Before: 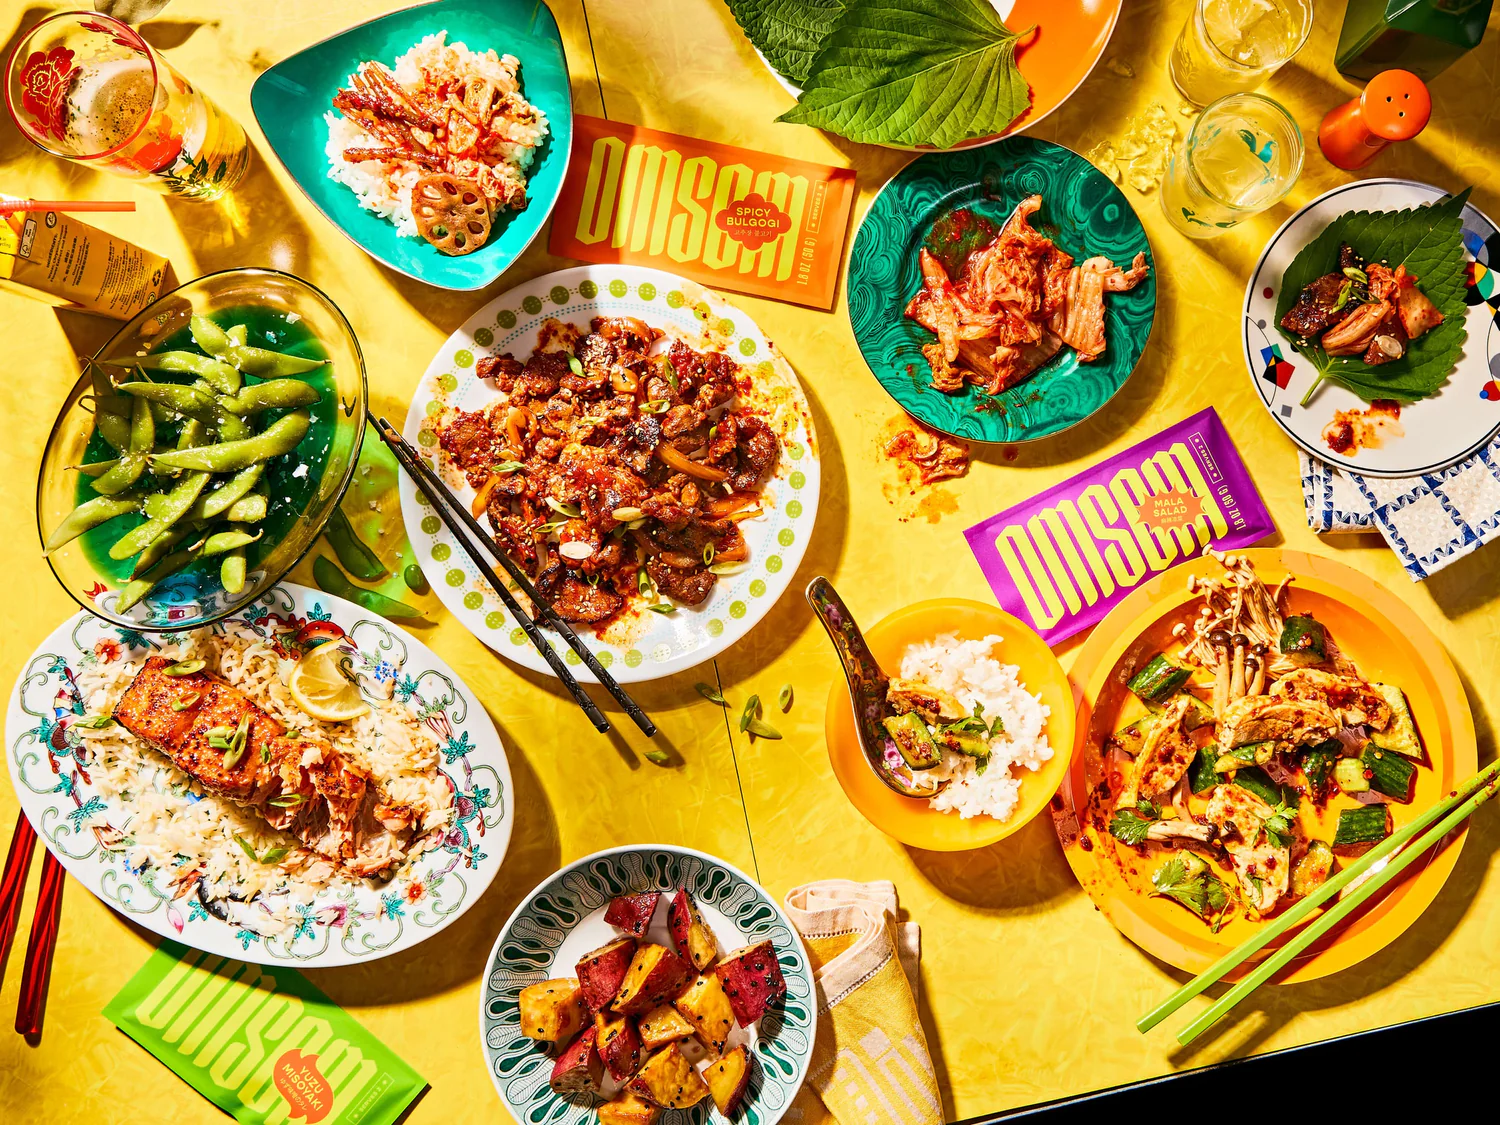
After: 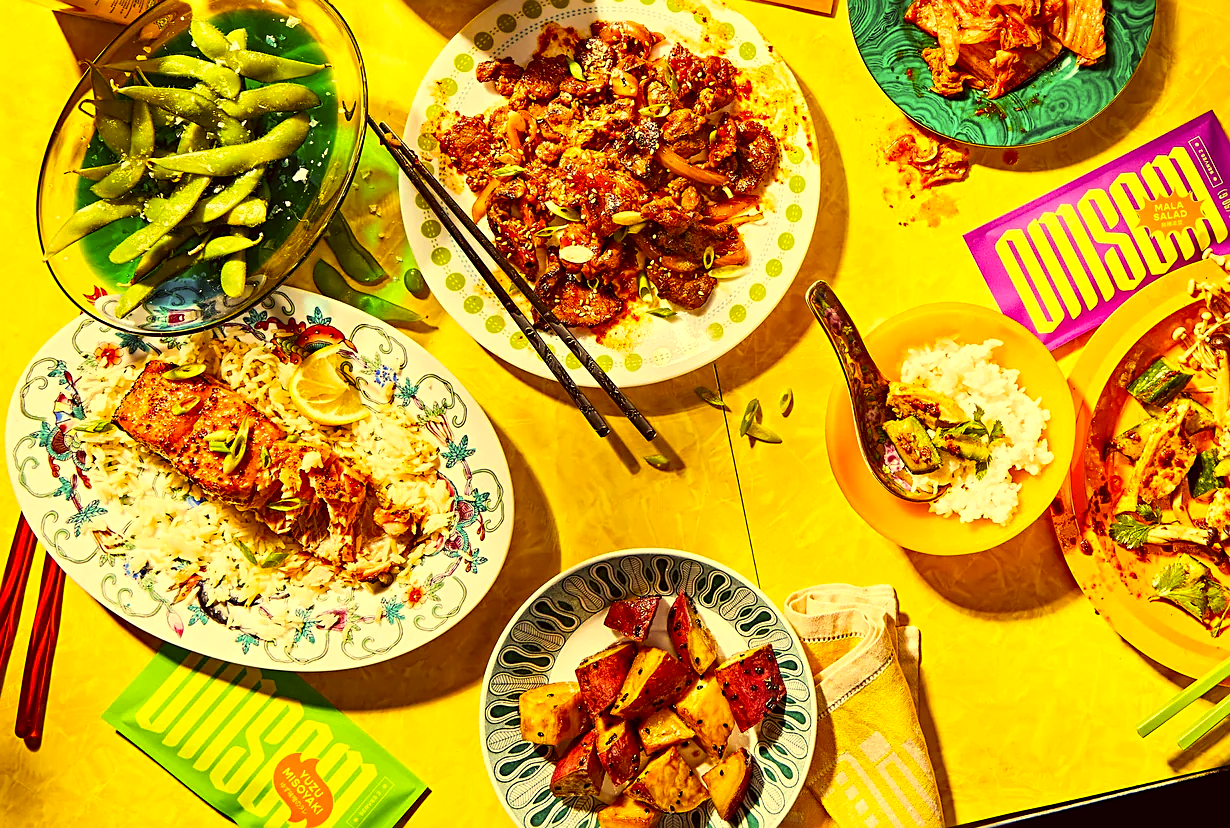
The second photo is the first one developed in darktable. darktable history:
exposure: black level correction 0.001, exposure 0.193 EV, compensate exposure bias true, compensate highlight preservation false
sharpen: on, module defaults
tone equalizer: -7 EV 0.132 EV
color correction: highlights a* -0.529, highlights b* 39.96, shadows a* 9.93, shadows b* -0.685
crop: top 26.394%, right 17.97%
